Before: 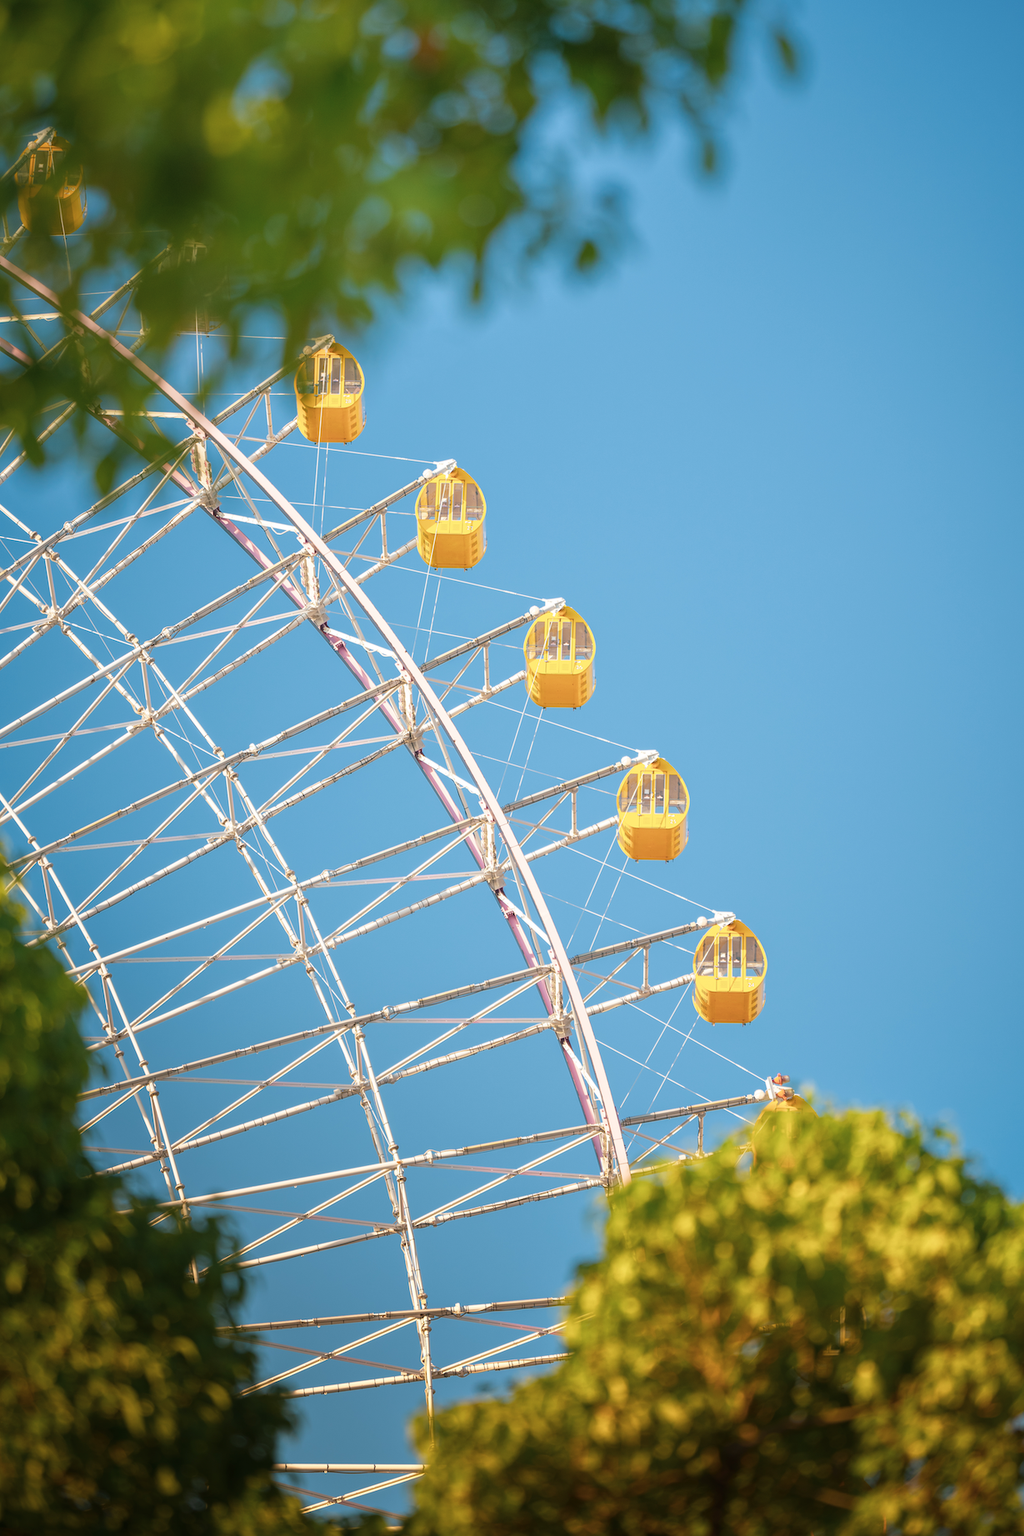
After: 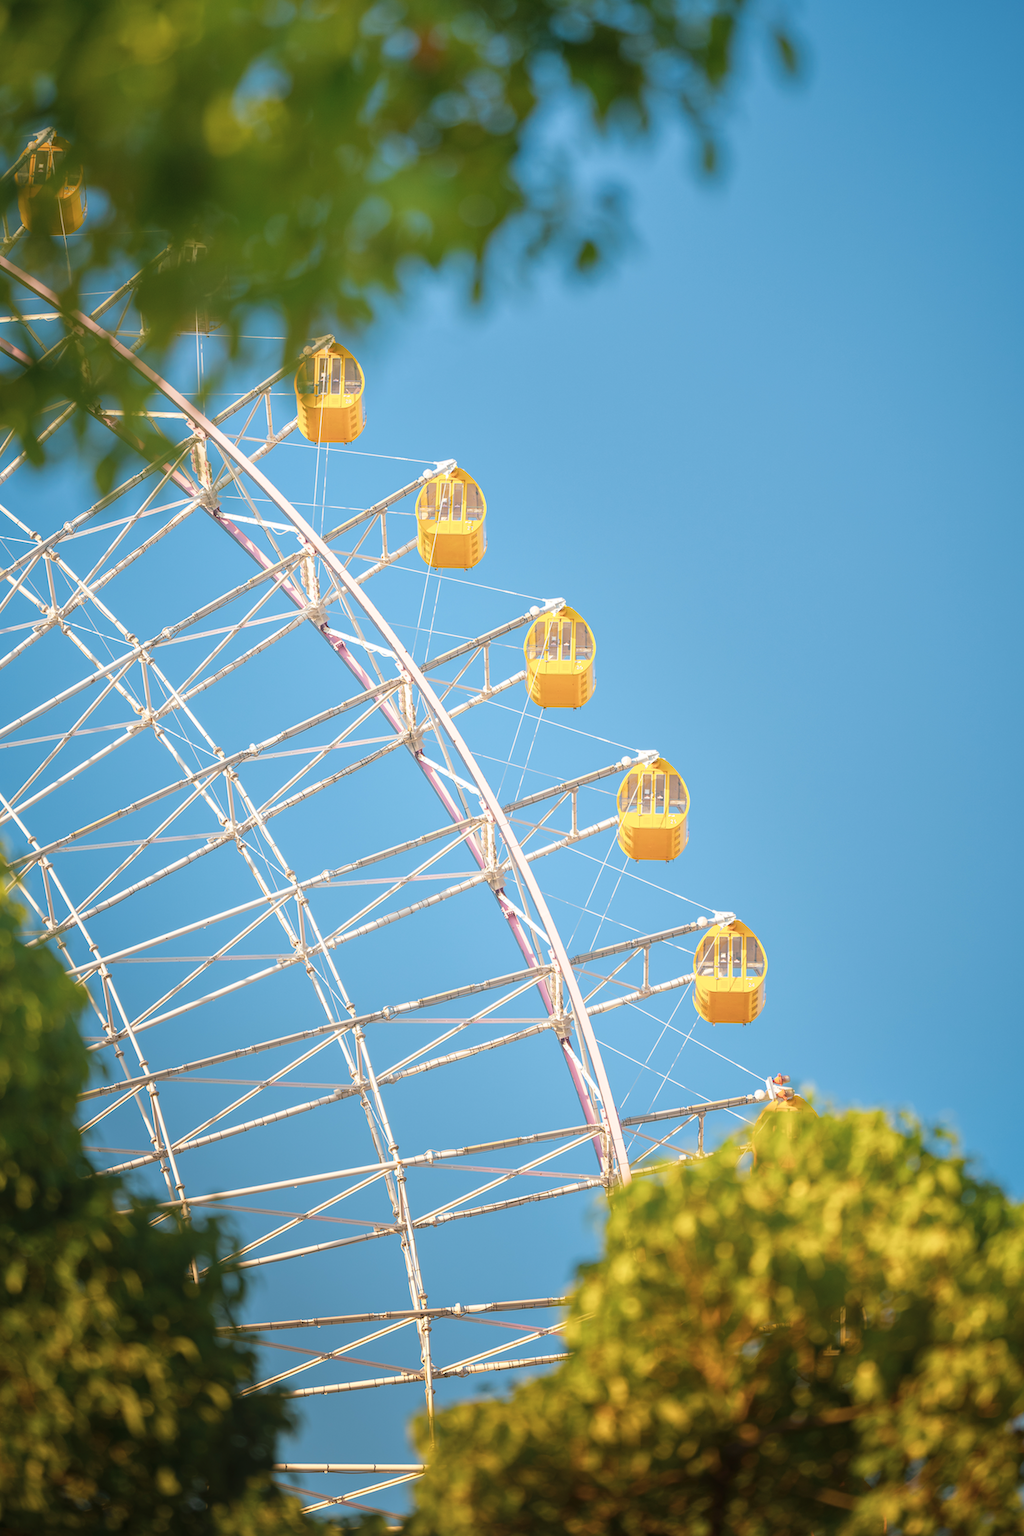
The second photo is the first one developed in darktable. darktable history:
bloom: on, module defaults
shadows and highlights: shadows 37.27, highlights -28.18, soften with gaussian
